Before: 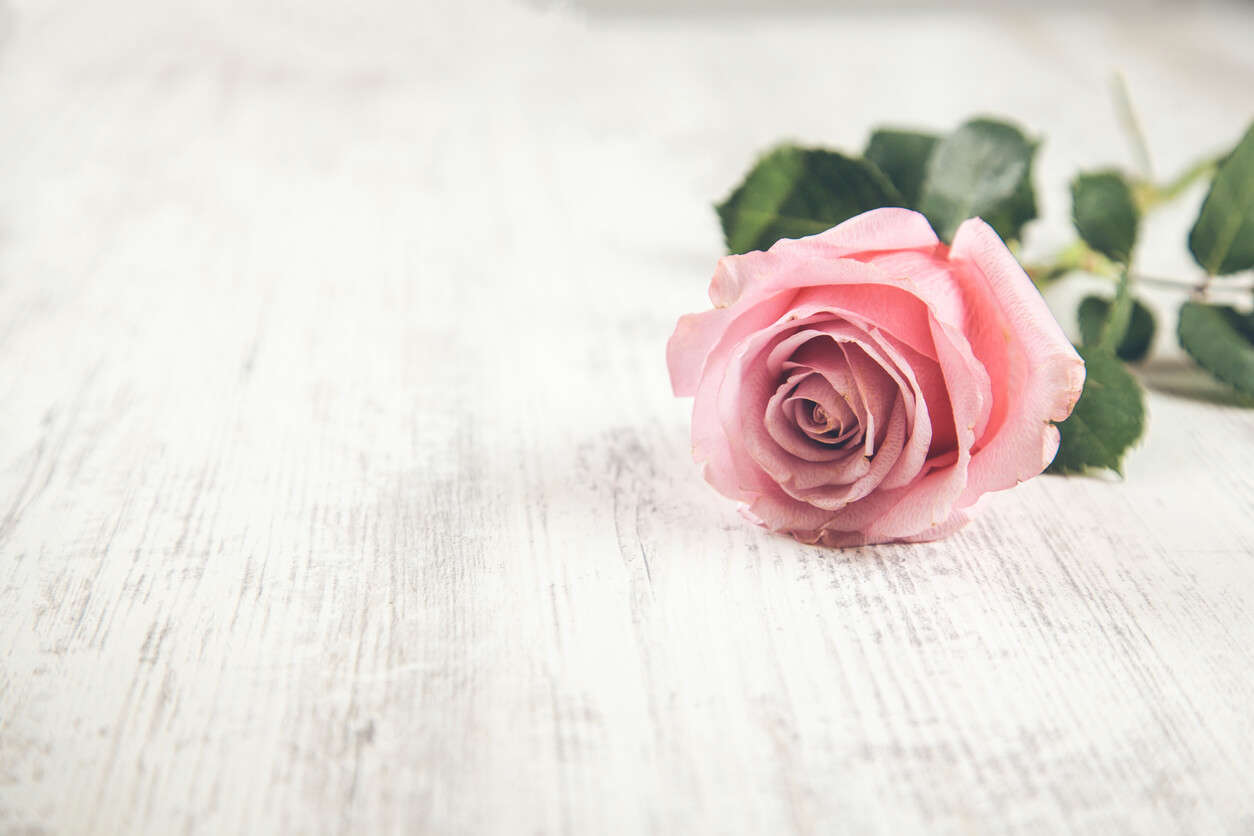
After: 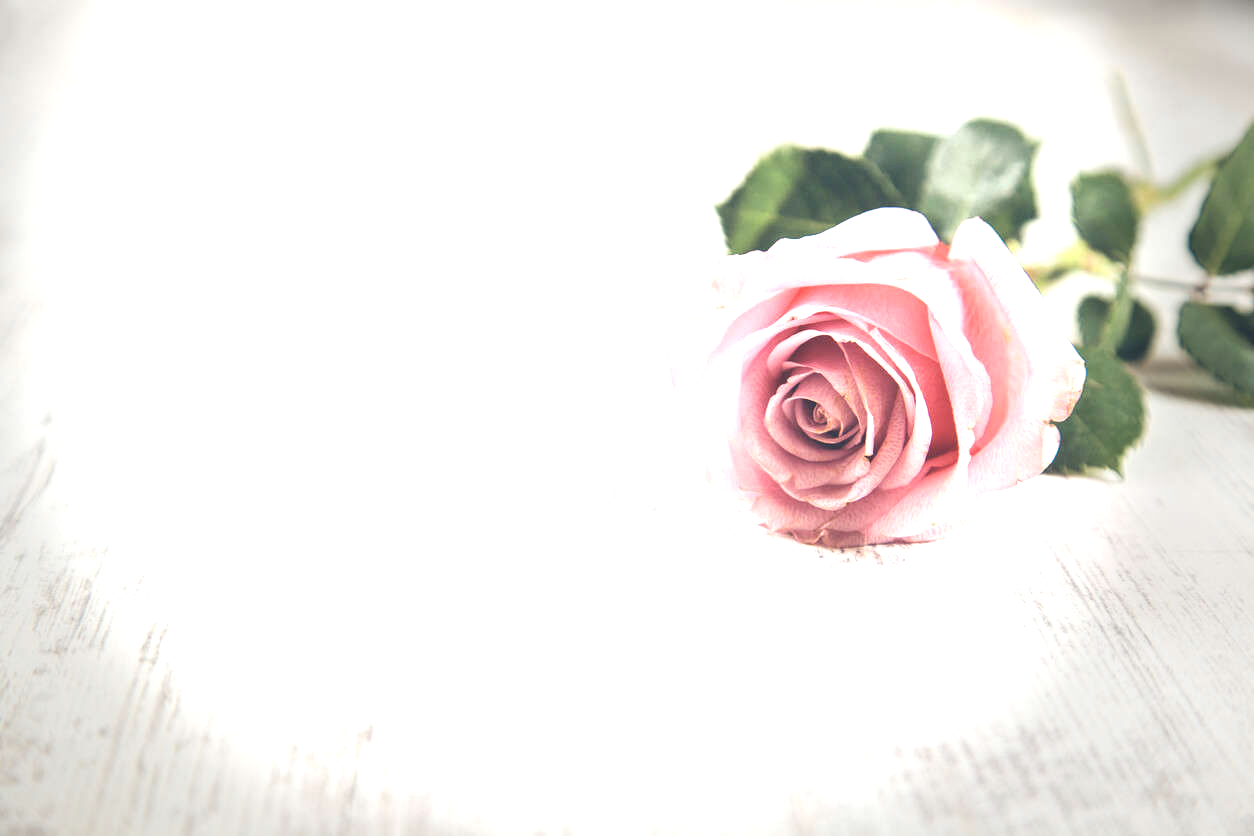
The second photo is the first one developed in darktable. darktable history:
vignetting: fall-off start 68.33%, fall-off radius 30%, saturation 0.042, center (-0.066, -0.311), width/height ratio 0.992, shape 0.85, dithering 8-bit output
contrast brightness saturation: saturation -0.1
exposure: exposure 0.95 EV, compensate highlight preservation false
